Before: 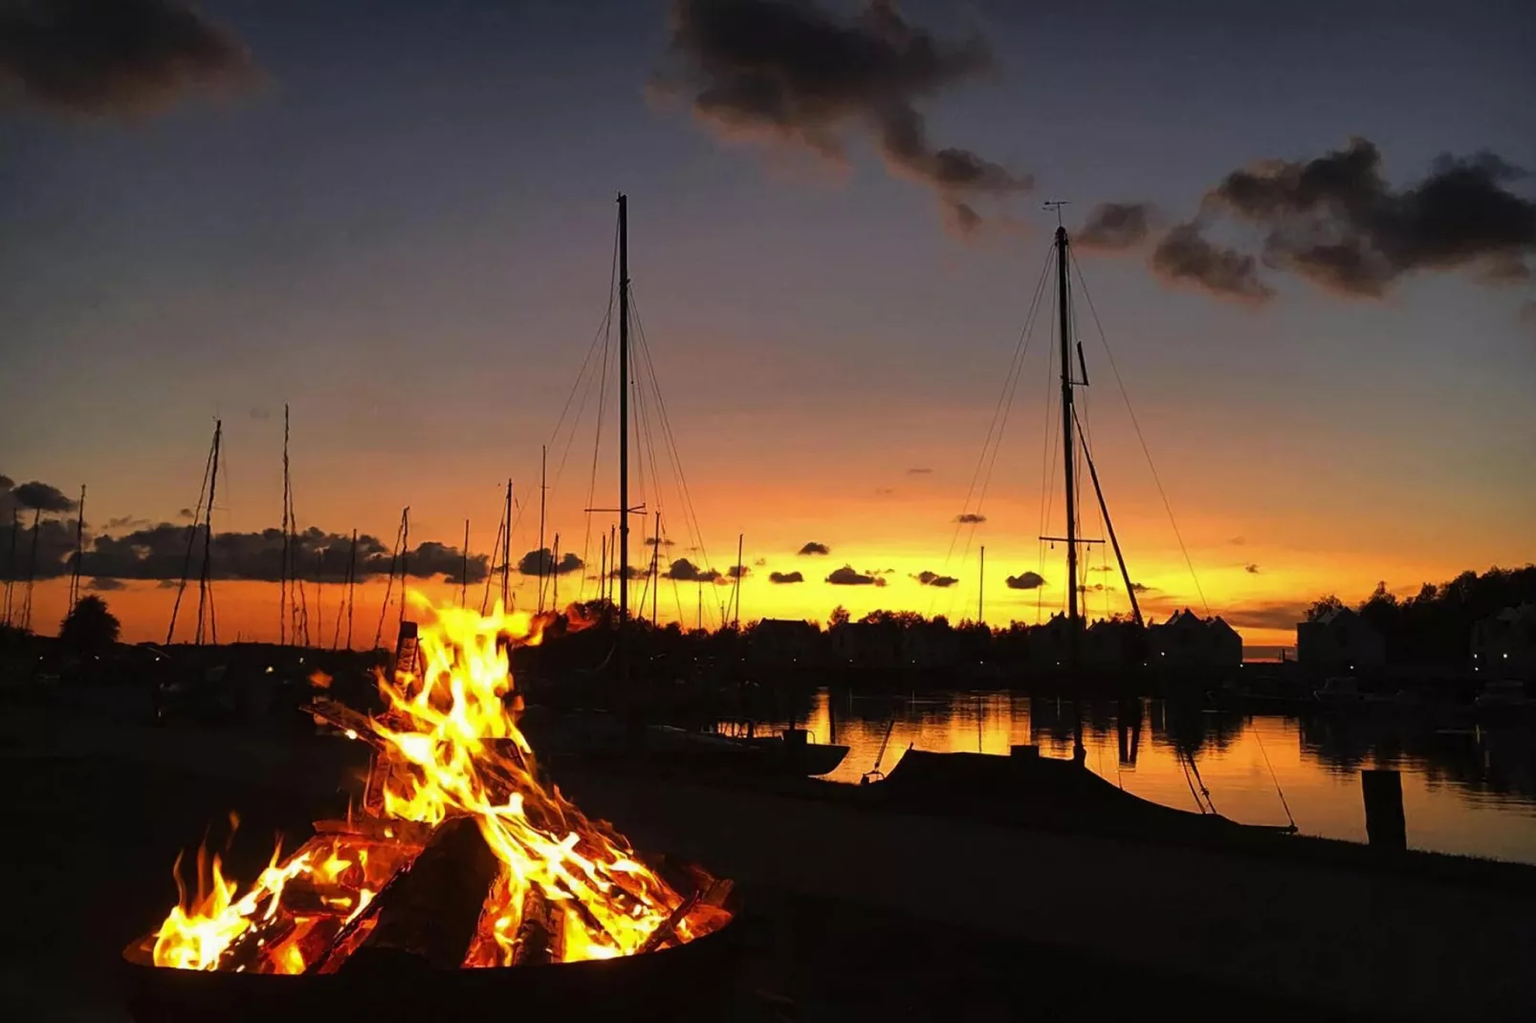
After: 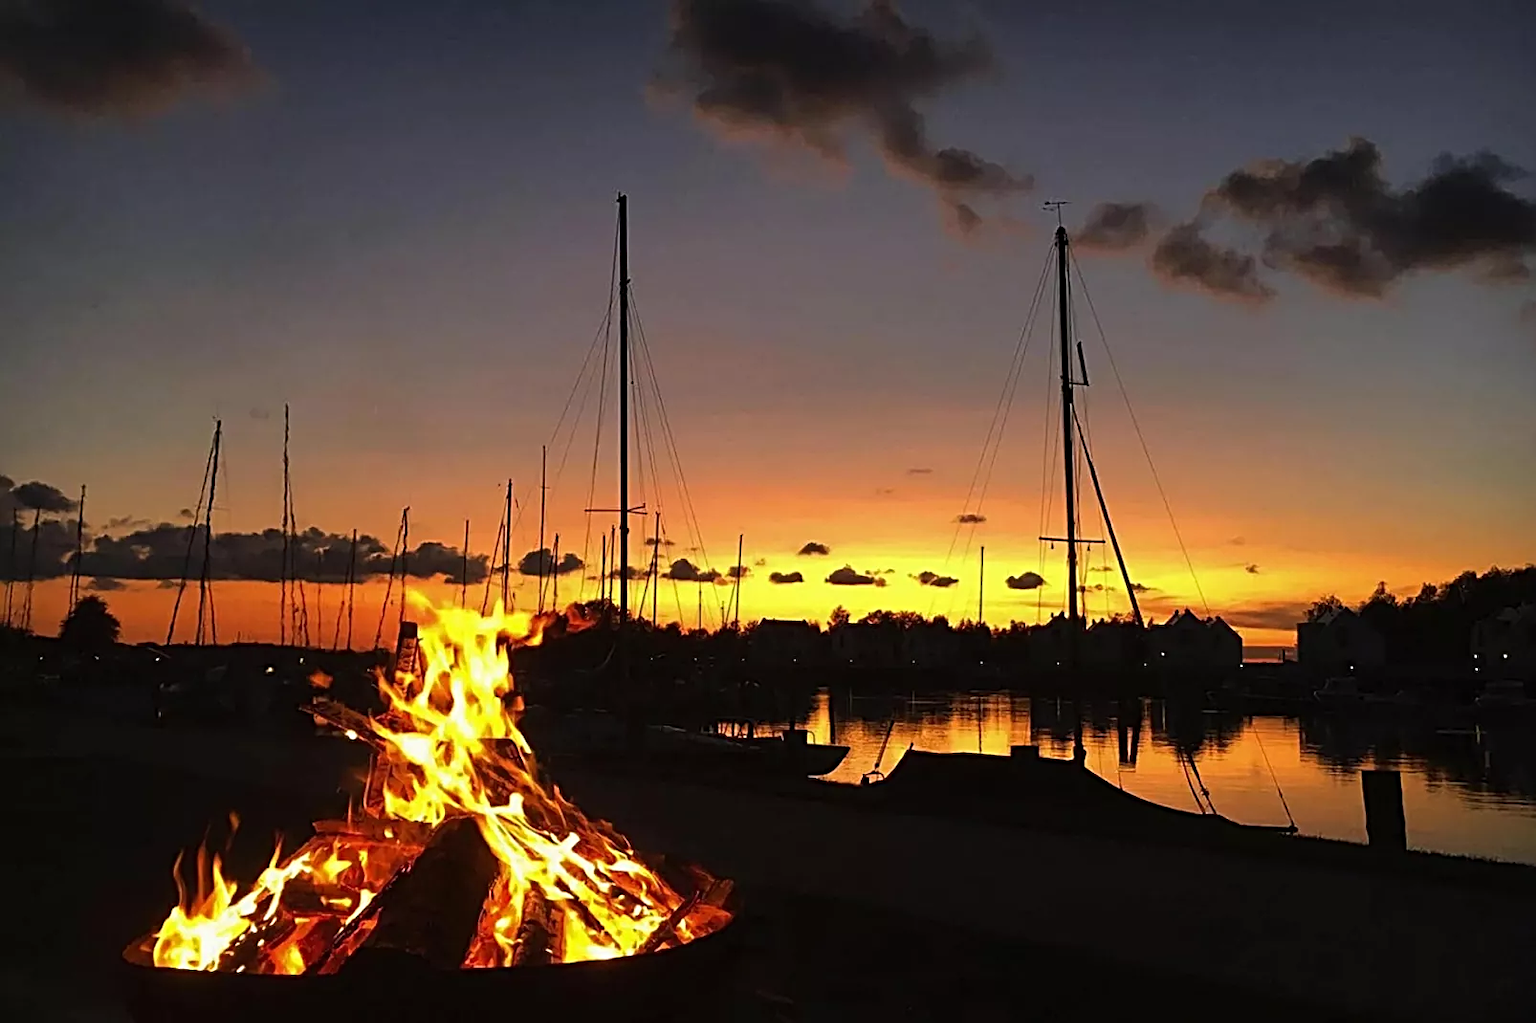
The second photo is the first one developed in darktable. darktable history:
sharpen: radius 3.088
